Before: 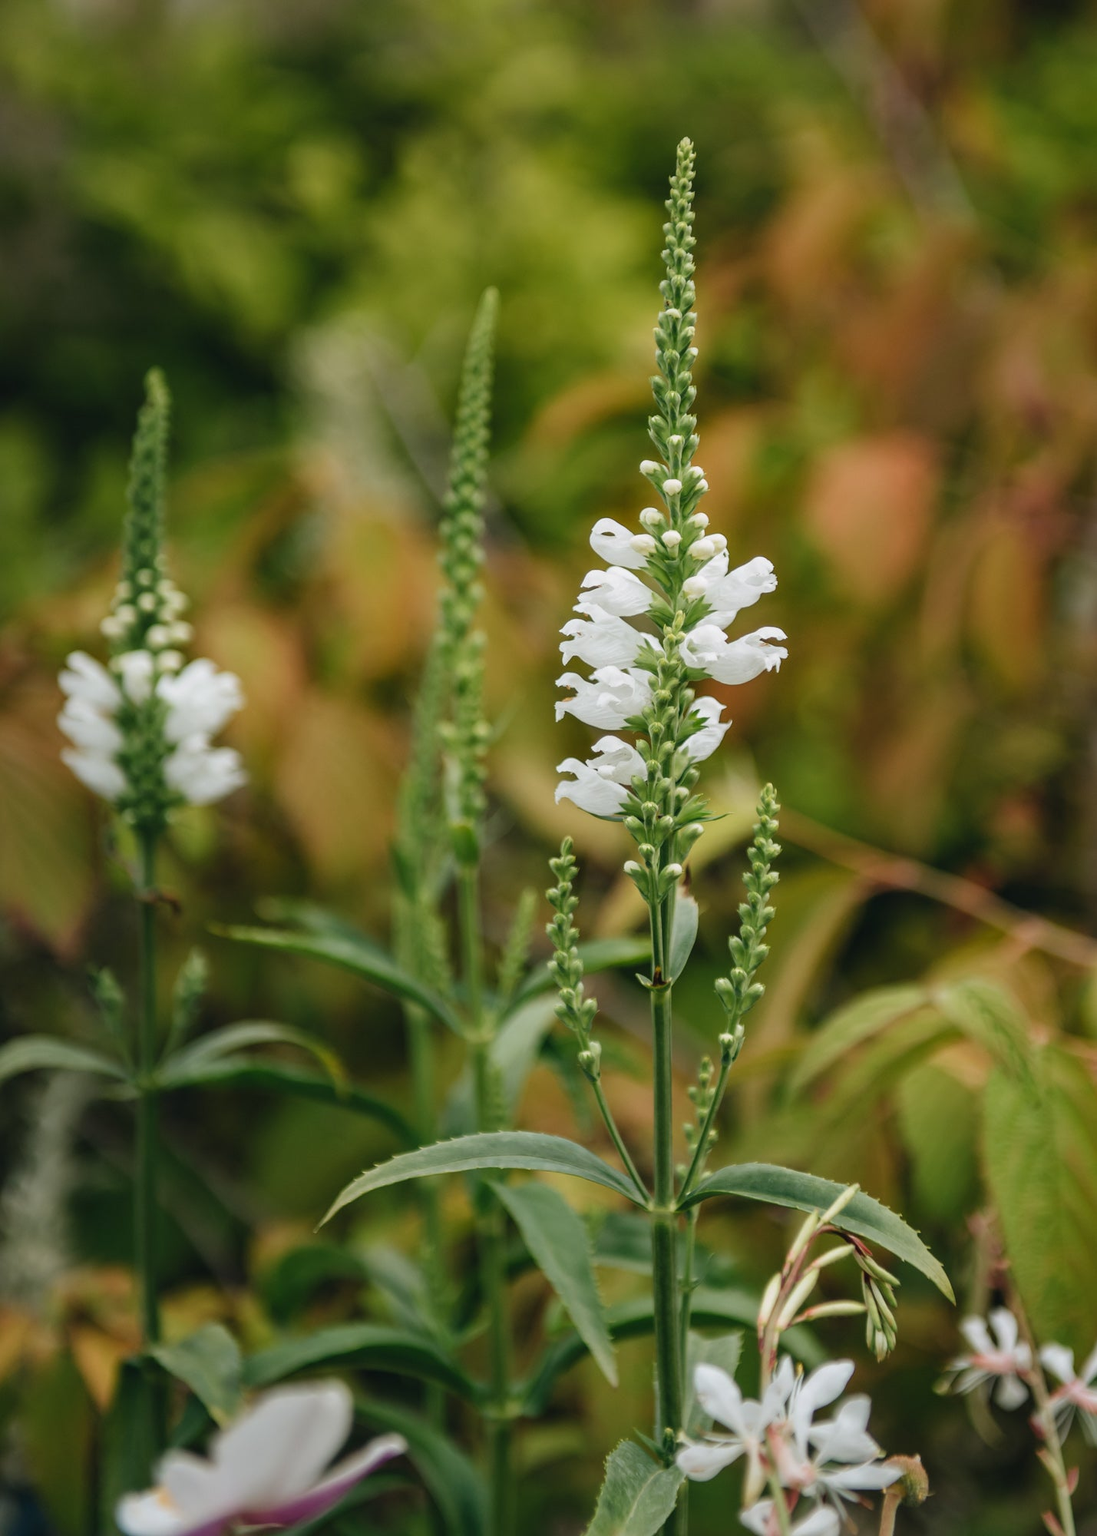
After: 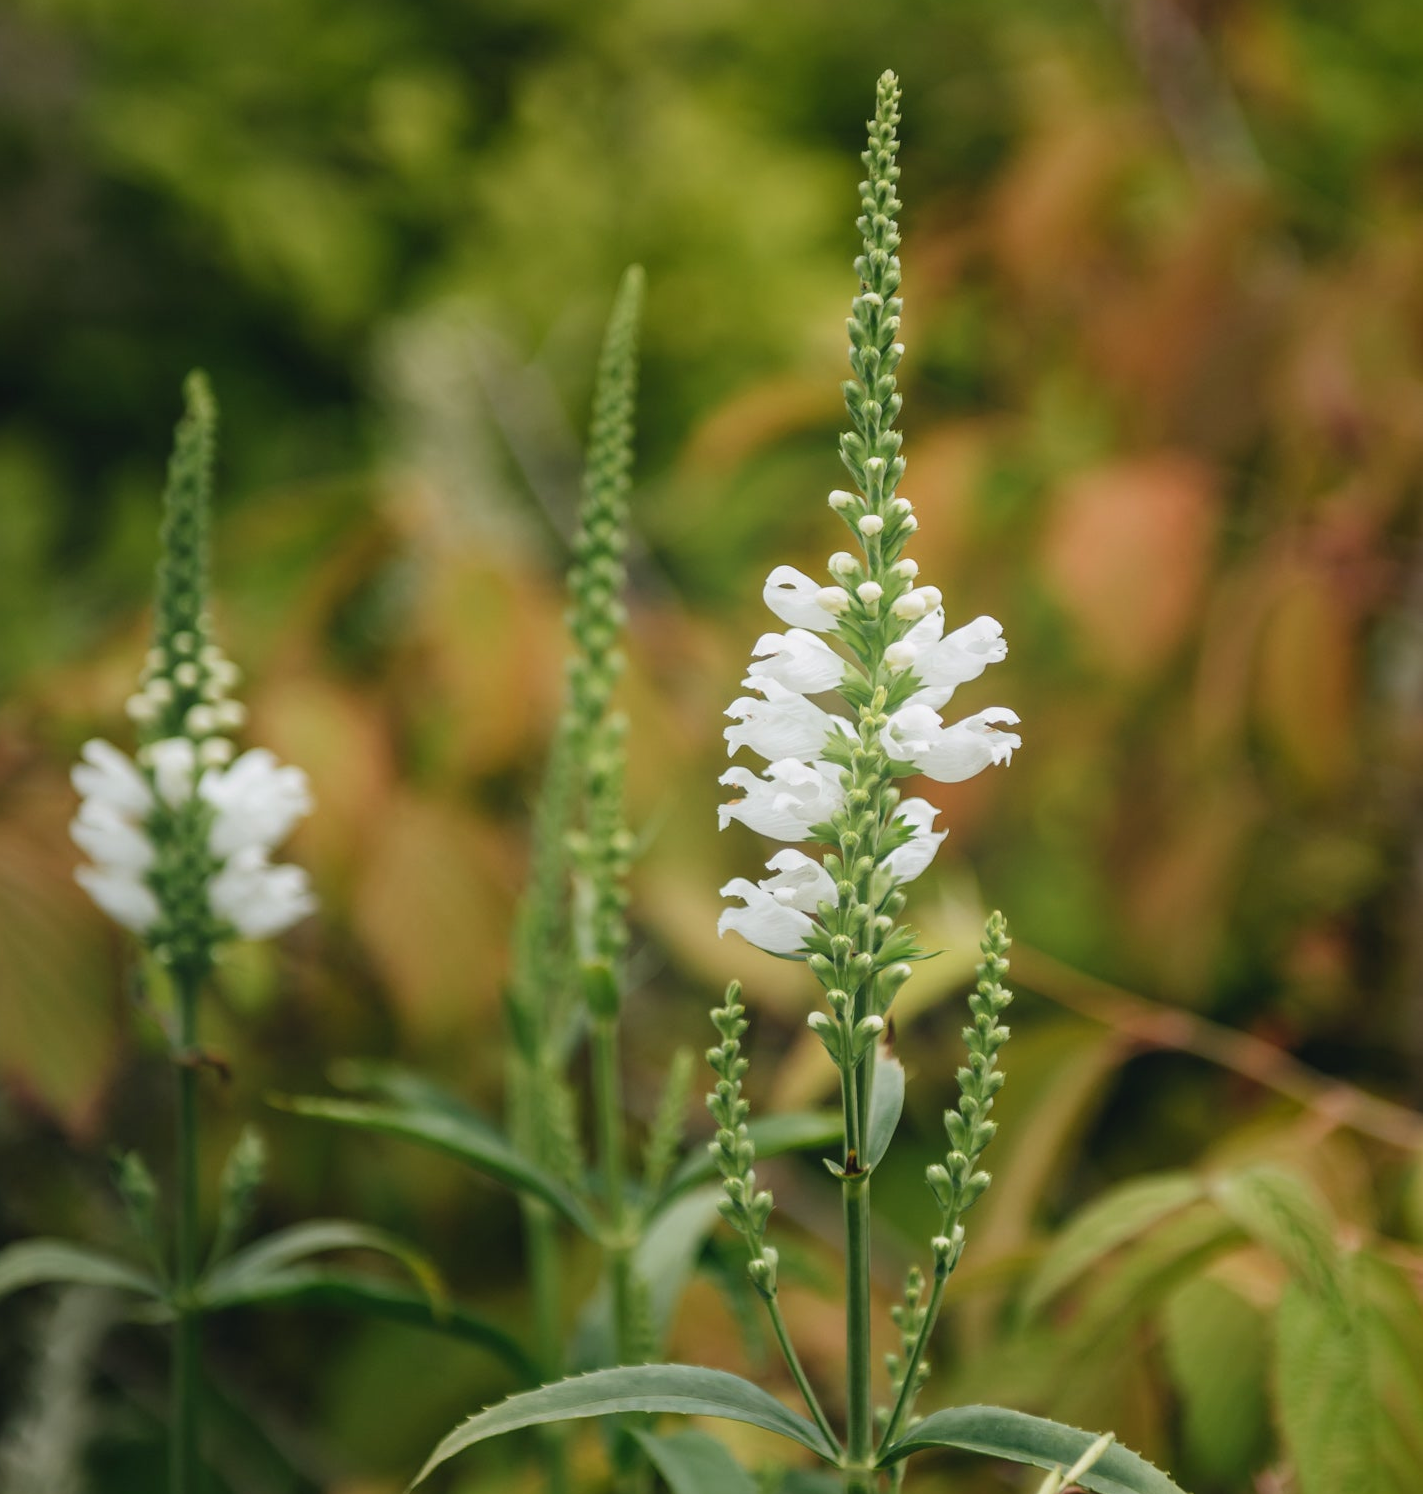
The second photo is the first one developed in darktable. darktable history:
white balance: red 1, blue 1
bloom: size 38%, threshold 95%, strength 30%
crop: left 0.387%, top 5.469%, bottom 19.809%
